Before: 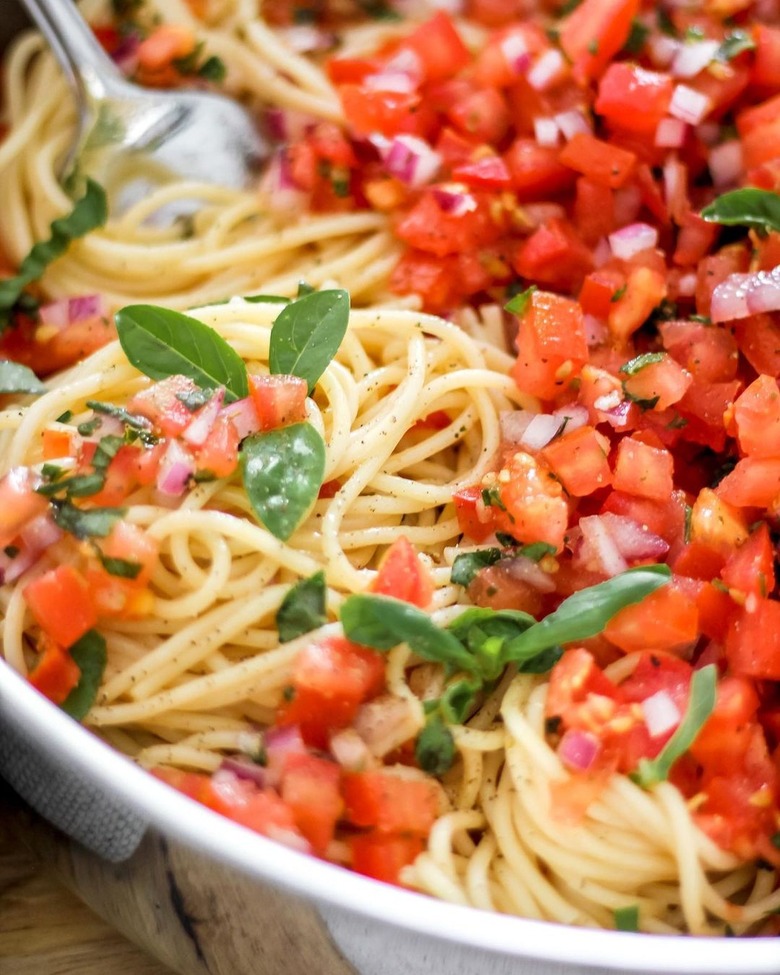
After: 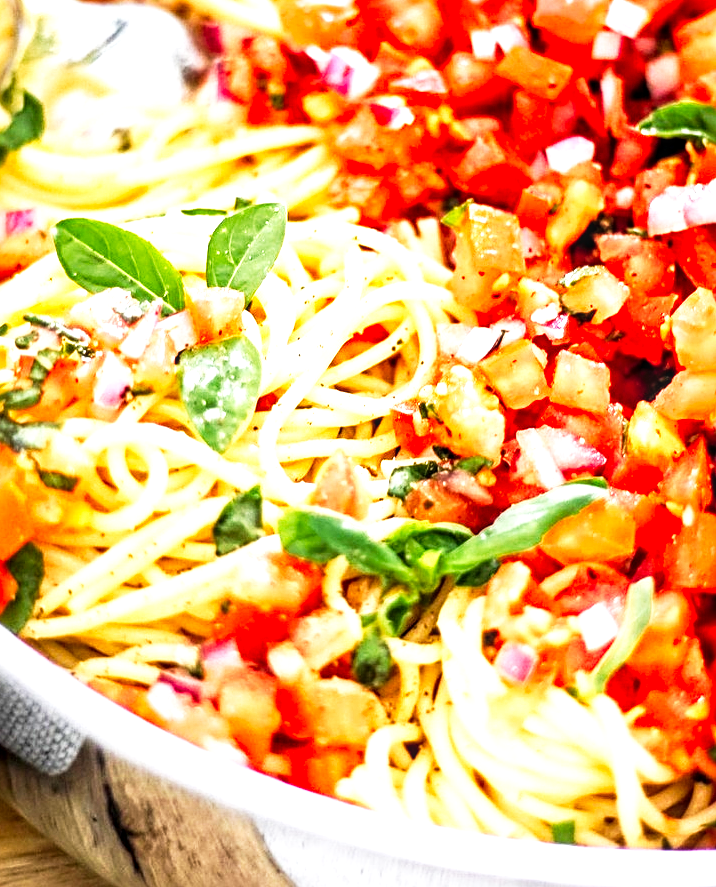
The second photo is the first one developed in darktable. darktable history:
sharpen: radius 3.998
exposure: exposure 1.062 EV, compensate highlight preservation false
local contrast: detail 130%
tone curve: curves: ch0 [(0, 0) (0.139, 0.067) (0.319, 0.269) (0.498, 0.505) (0.725, 0.824) (0.864, 0.945) (0.985, 1)]; ch1 [(0, 0) (0.291, 0.197) (0.456, 0.426) (0.495, 0.488) (0.557, 0.578) (0.599, 0.644) (0.702, 0.786) (1, 1)]; ch2 [(0, 0) (0.125, 0.089) (0.353, 0.329) (0.447, 0.43) (0.557, 0.566) (0.63, 0.667) (1, 1)], preserve colors none
crop and rotate: left 8.086%, top 8.955%
